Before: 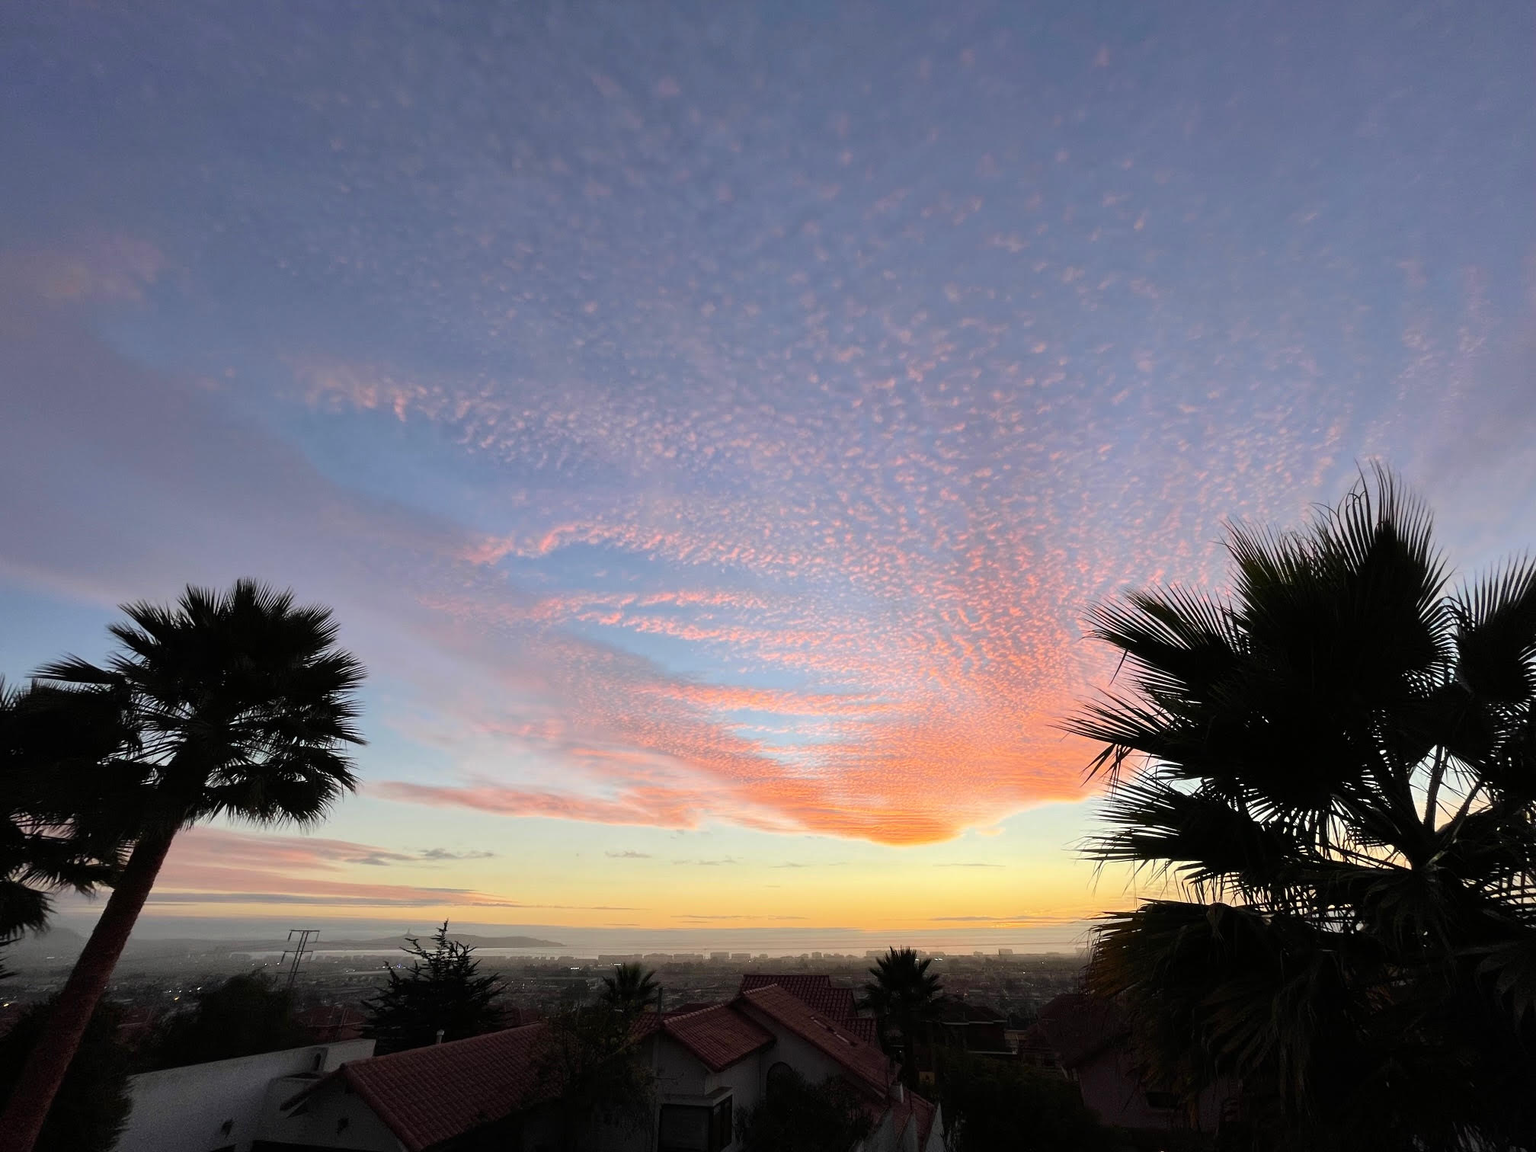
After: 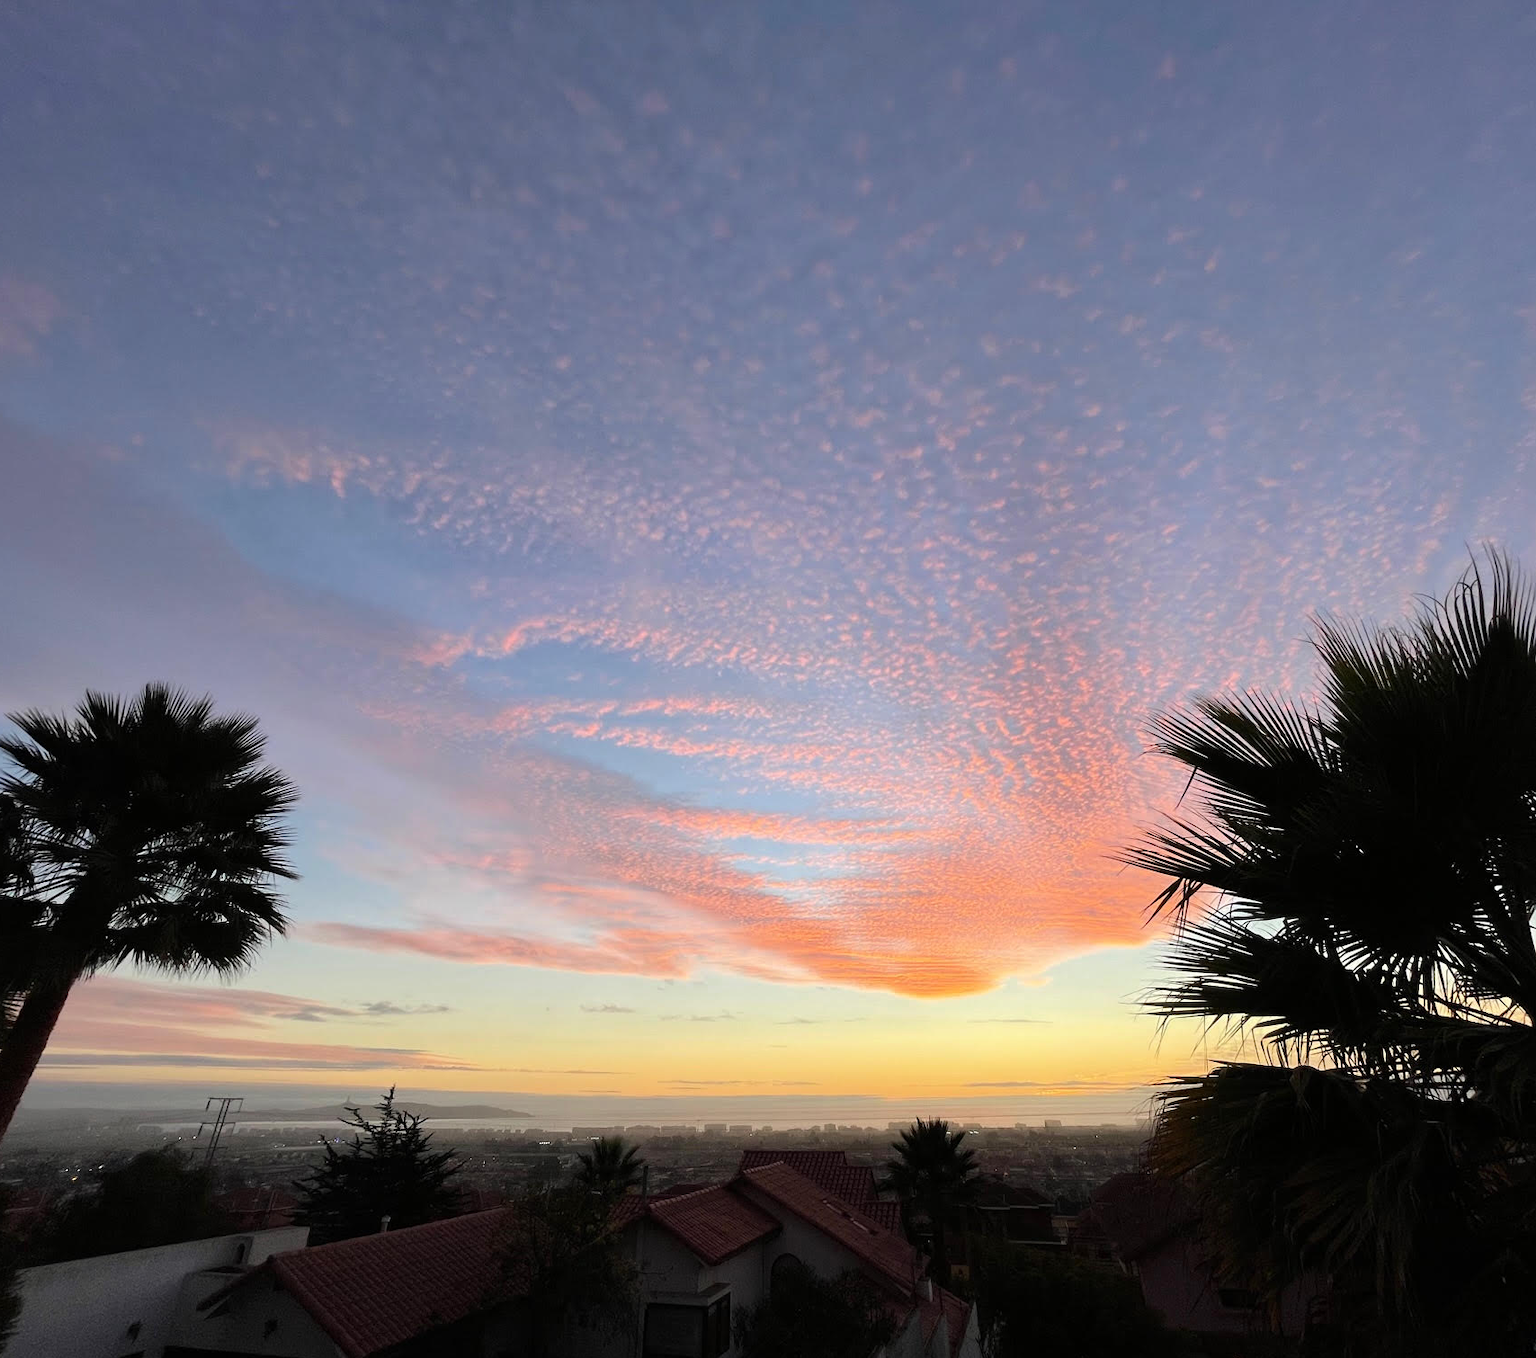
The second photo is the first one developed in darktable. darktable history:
crop: left 7.431%, right 7.817%
